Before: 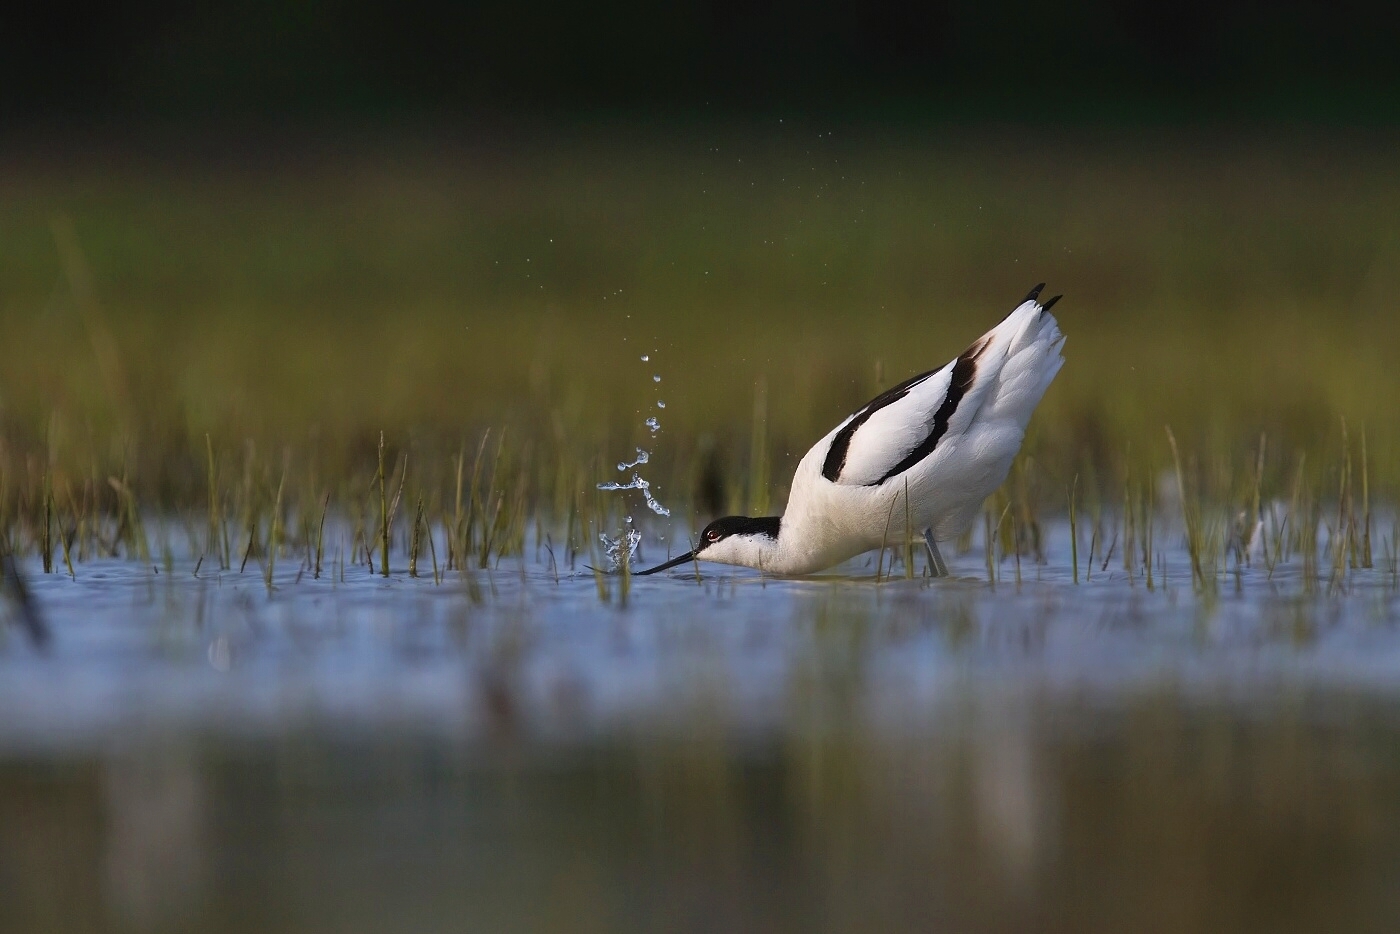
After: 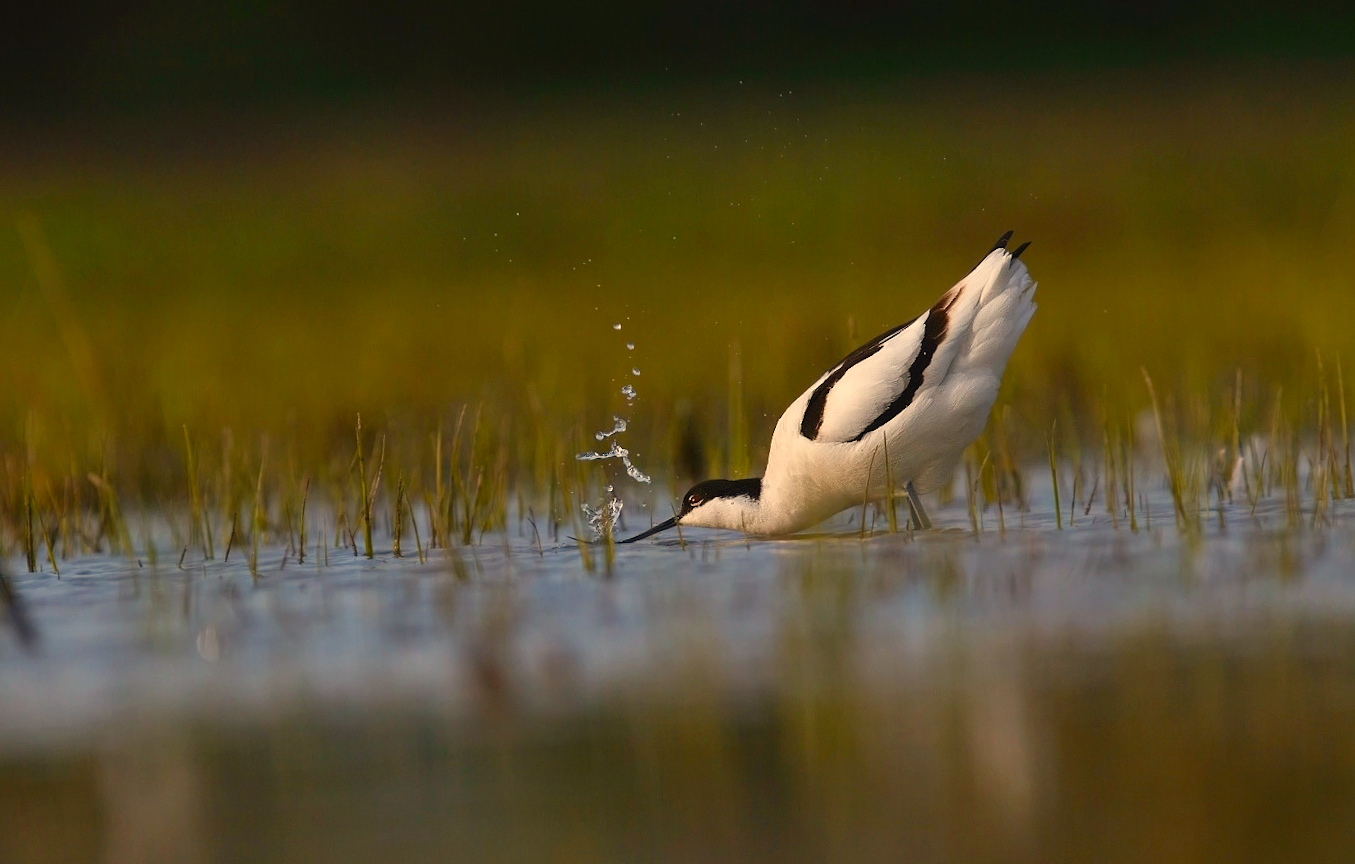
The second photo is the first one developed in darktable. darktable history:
color balance rgb: perceptual saturation grading › global saturation 20%, perceptual saturation grading › highlights -25%, perceptual saturation grading › shadows 25%
rotate and perspective: rotation -3°, crop left 0.031, crop right 0.968, crop top 0.07, crop bottom 0.93
contrast brightness saturation: contrast -0.02, brightness -0.01, saturation 0.03
white balance: red 1.123, blue 0.83
